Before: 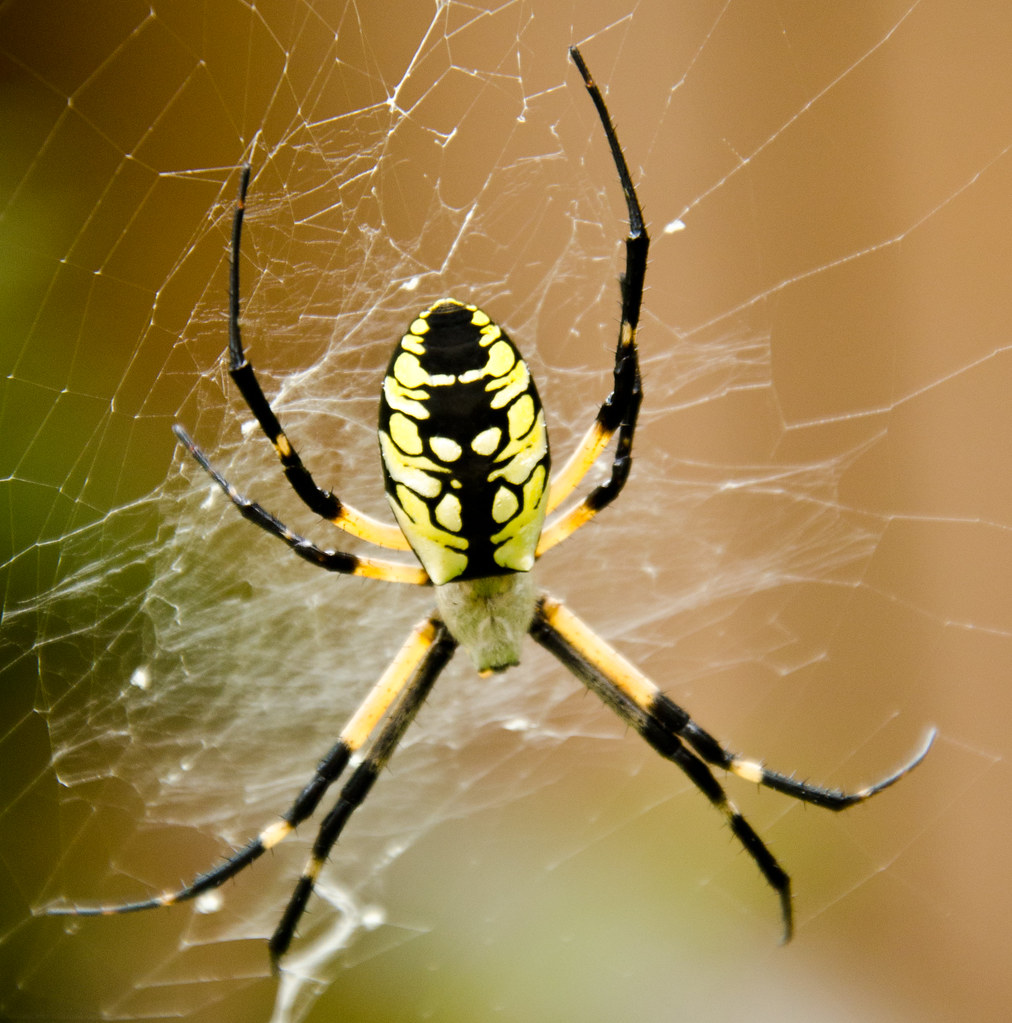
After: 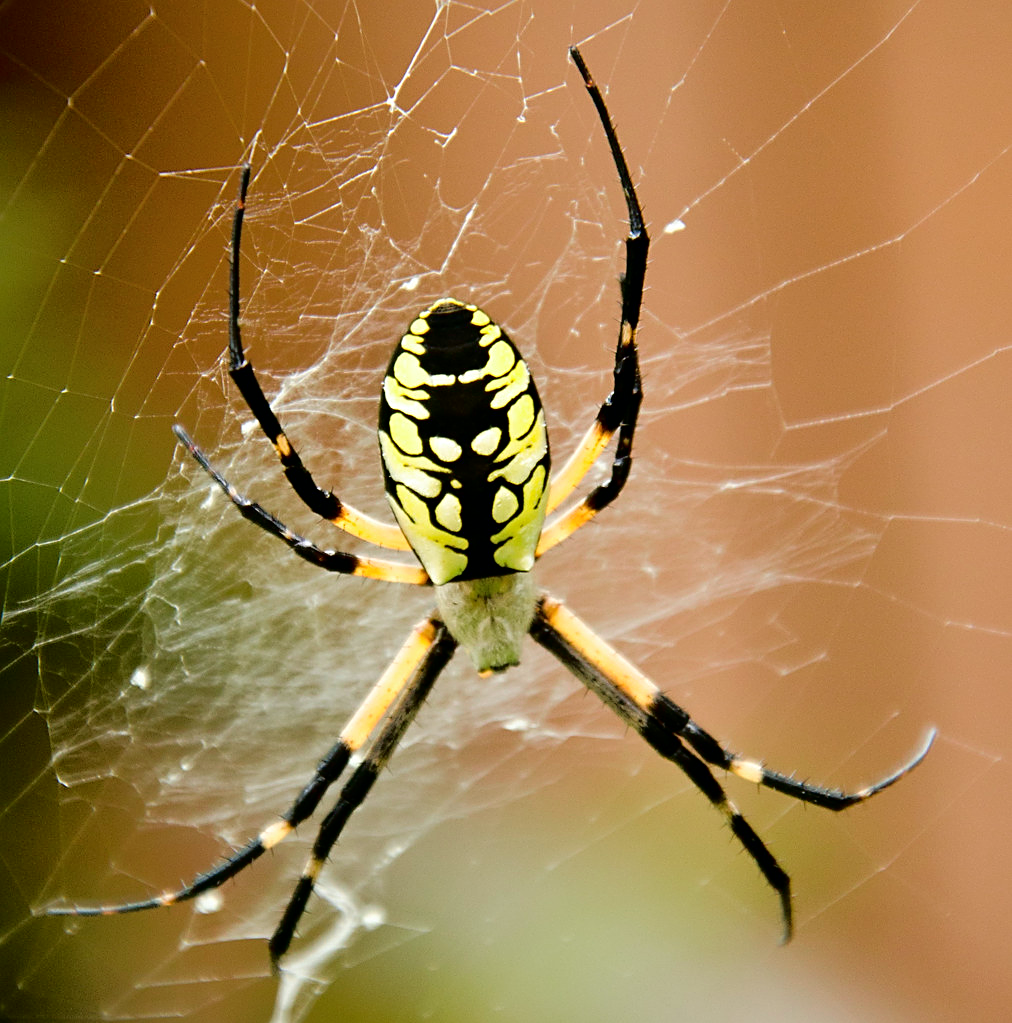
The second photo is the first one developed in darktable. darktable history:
tone curve: curves: ch0 [(0, 0) (0.126, 0.061) (0.362, 0.382) (0.498, 0.498) (0.706, 0.712) (1, 1)]; ch1 [(0, 0) (0.5, 0.497) (0.55, 0.578) (1, 1)]; ch2 [(0, 0) (0.44, 0.424) (0.489, 0.486) (0.537, 0.538) (1, 1)], color space Lab, independent channels
sharpen: on, module defaults
